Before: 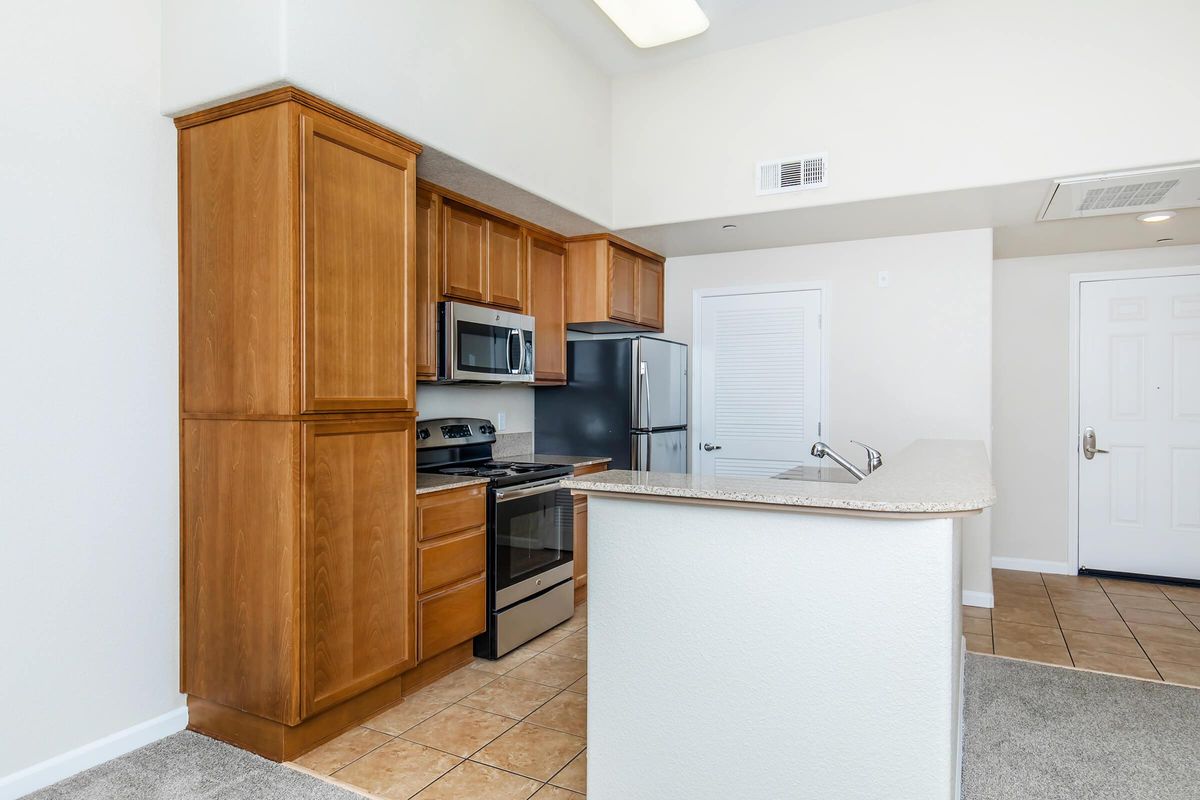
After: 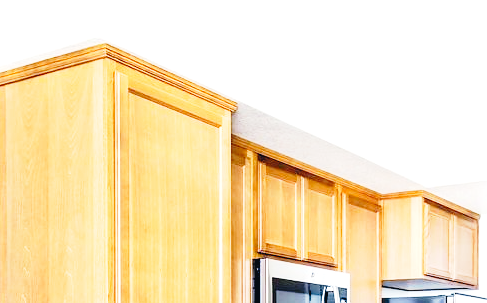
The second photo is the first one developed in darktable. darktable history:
rgb levels: levels [[0.01, 0.419, 0.839], [0, 0.5, 1], [0, 0.5, 1]]
crop: left 15.452%, top 5.459%, right 43.956%, bottom 56.62%
white balance: red 0.967, blue 1.119, emerald 0.756
exposure: black level correction 0.001, exposure 1.719 EV, compensate exposure bias true, compensate highlight preservation false
contrast brightness saturation: contrast -0.08, brightness -0.04, saturation -0.11
color correction: highlights a* 0.207, highlights b* 2.7, shadows a* -0.874, shadows b* -4.78
base curve: curves: ch0 [(0, 0) (0.028, 0.03) (0.121, 0.232) (0.46, 0.748) (0.859, 0.968) (1, 1)], preserve colors none
